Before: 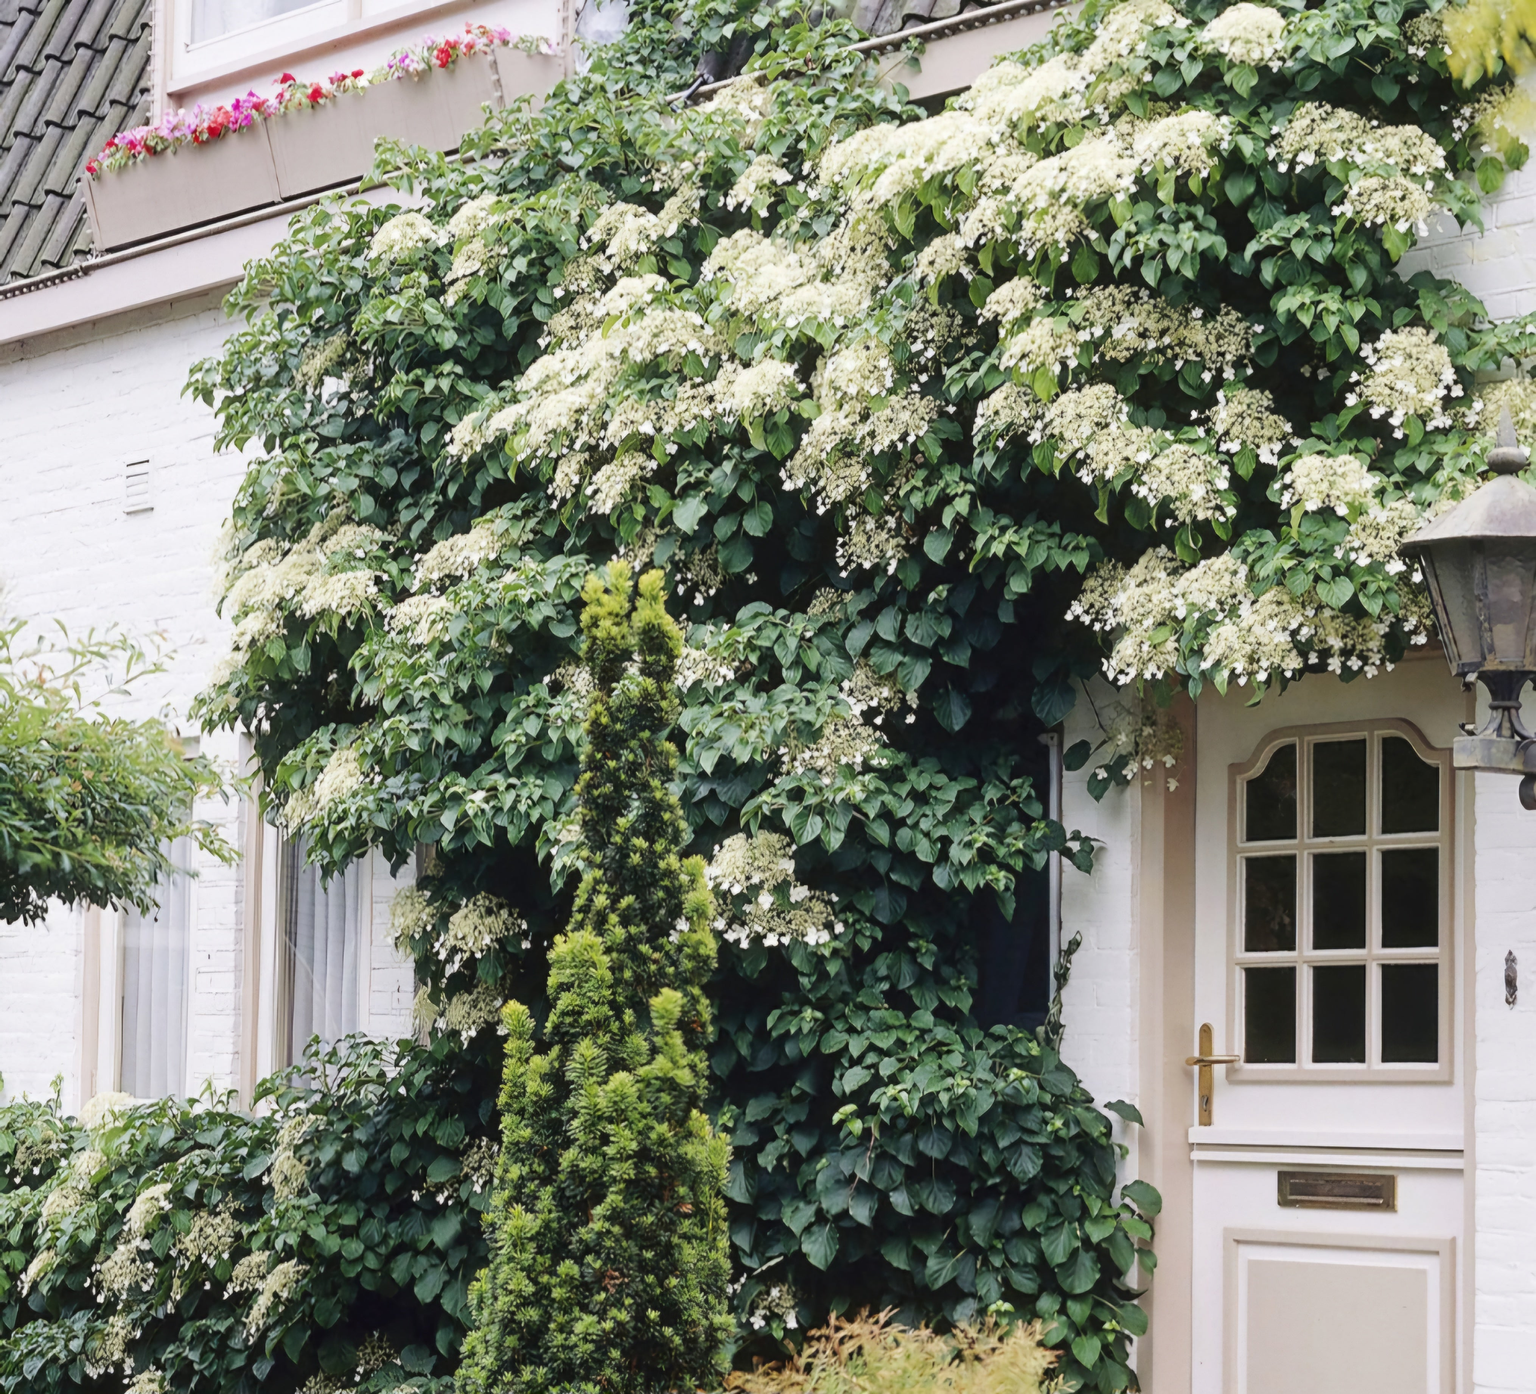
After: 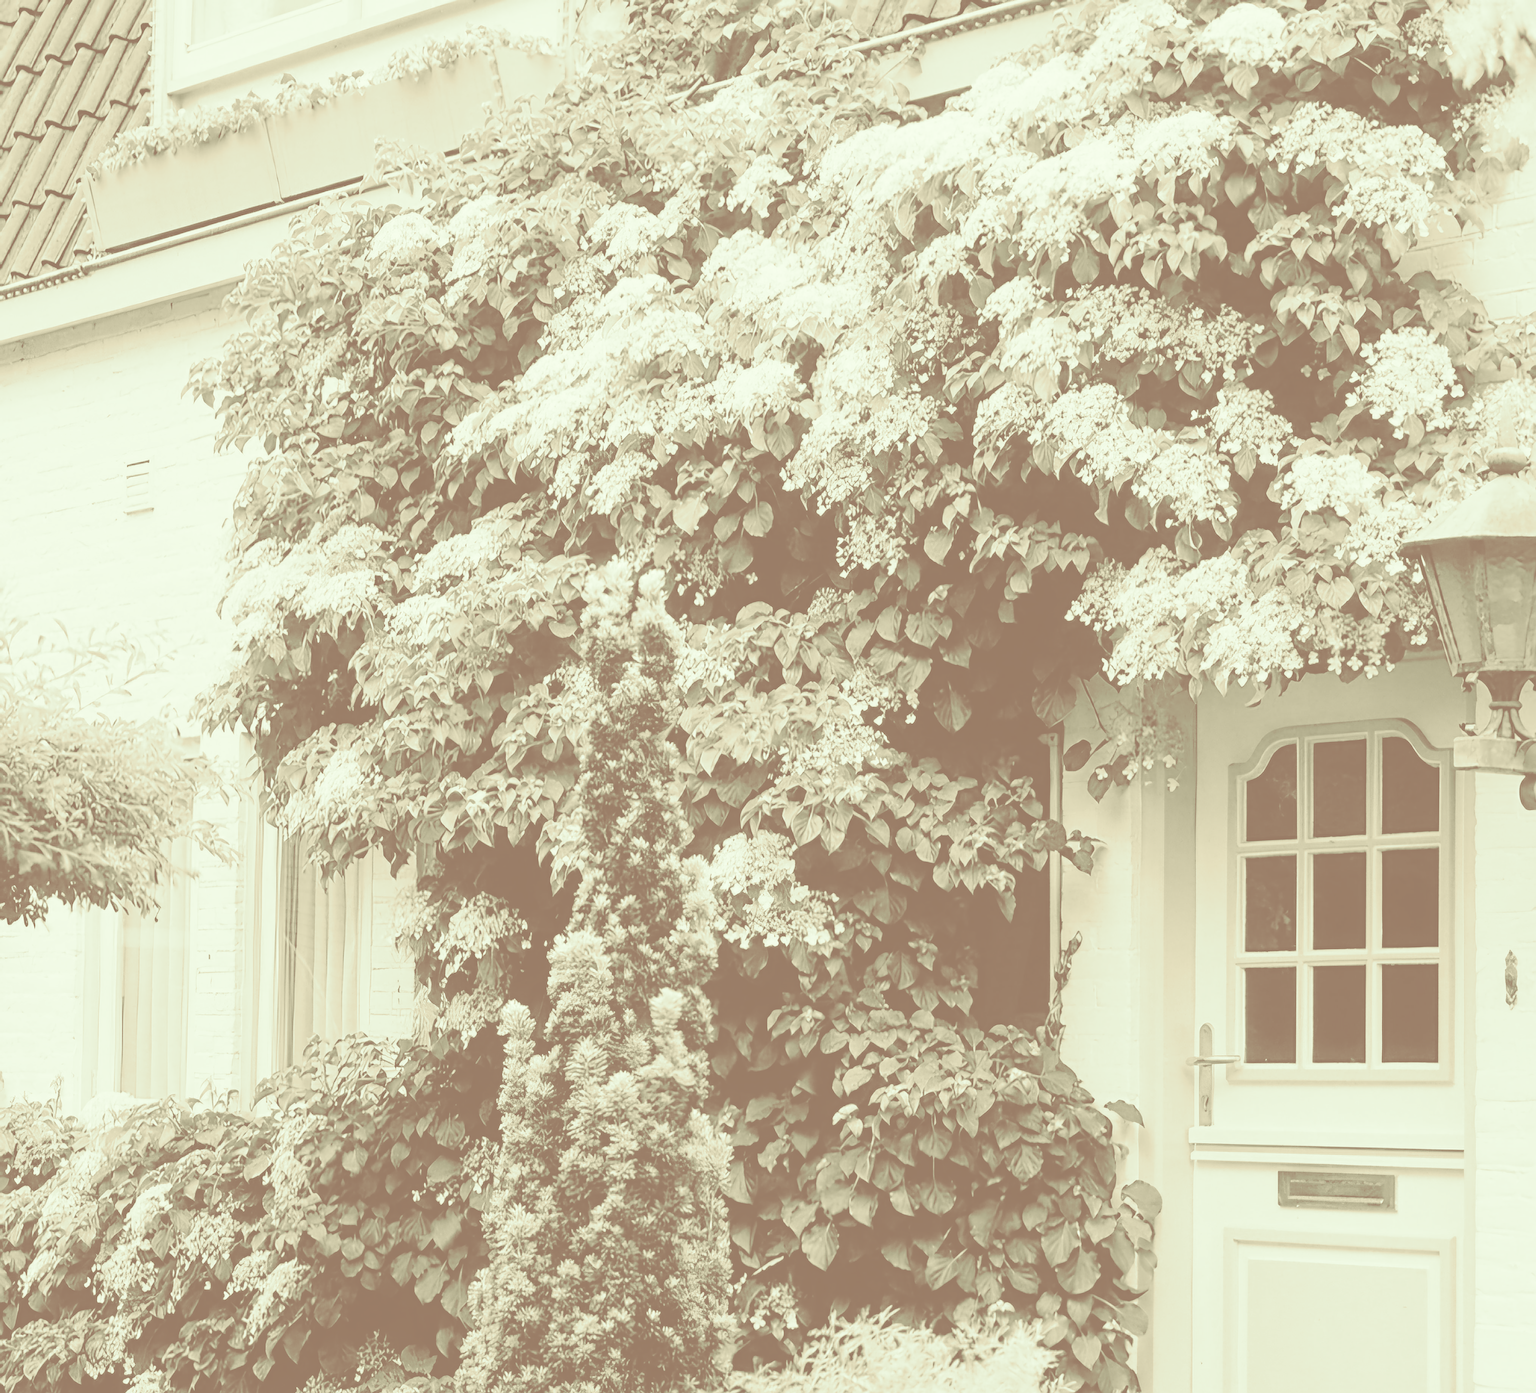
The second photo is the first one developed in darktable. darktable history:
haze removal: compatibility mode true, adaptive false
split-toning: highlights › hue 180°
color zones: curves: ch0 [(0, 0.6) (0.129, 0.585) (0.193, 0.596) (0.429, 0.5) (0.571, 0.5) (0.714, 0.5) (0.857, 0.5) (1, 0.6)]; ch1 [(0, 0.453) (0.112, 0.245) (0.213, 0.252) (0.429, 0.233) (0.571, 0.231) (0.683, 0.242) (0.857, 0.296) (1, 0.453)]
colorize: hue 43.2°, saturation 40%, version 1
filmic rgb: white relative exposure 3.8 EV, hardness 4.35
sharpen: on, module defaults
exposure: black level correction 0.002, exposure -0.1 EV, compensate highlight preservation false
